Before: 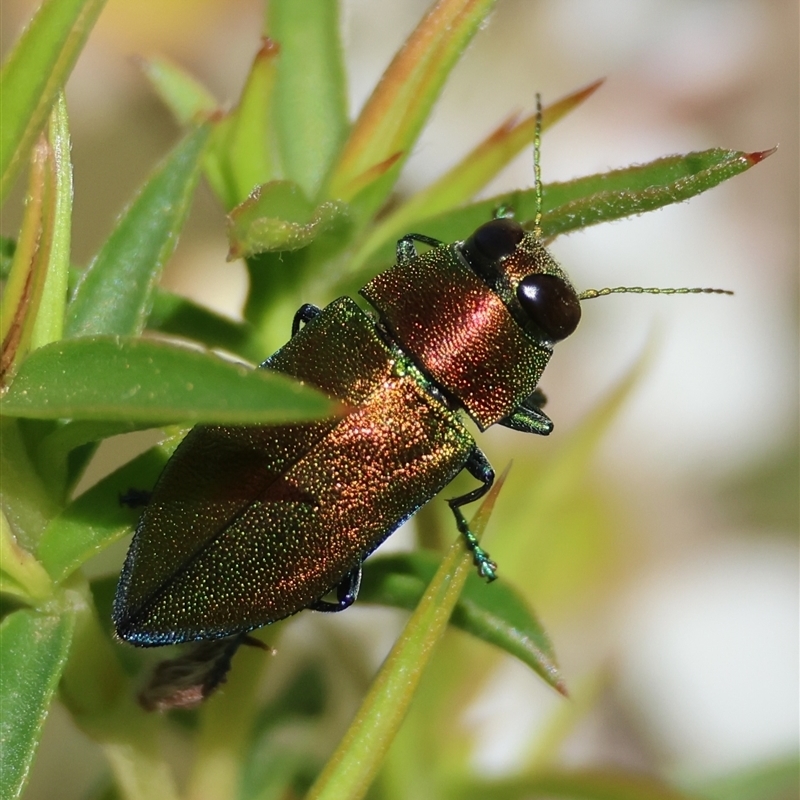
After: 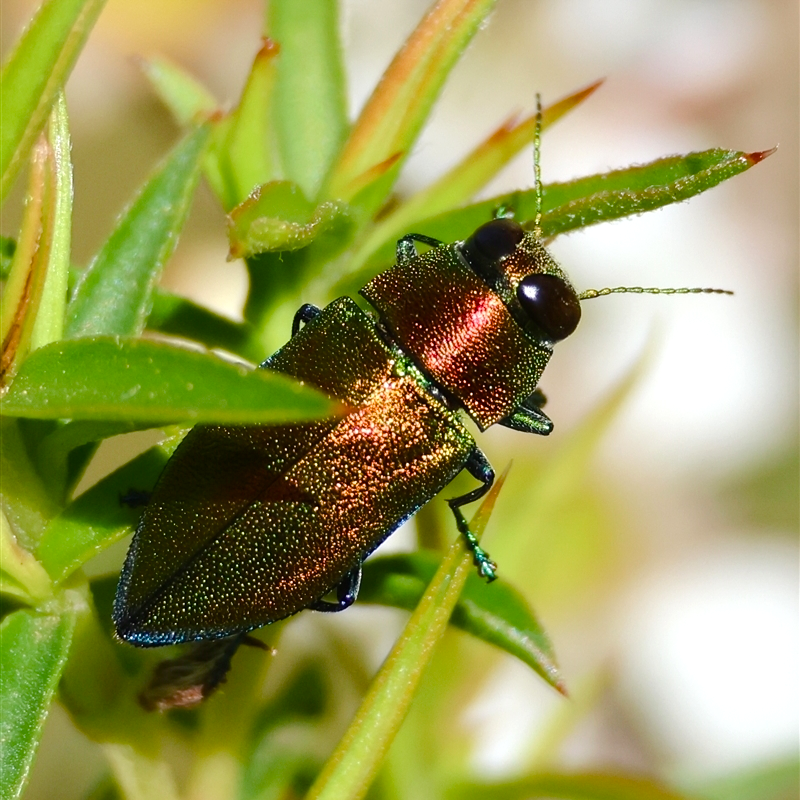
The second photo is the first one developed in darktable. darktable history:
color balance rgb: perceptual saturation grading › global saturation 20%, perceptual saturation grading › highlights -25.074%, perceptual saturation grading › shadows 49.306%, perceptual brilliance grading › mid-tones 9.509%, perceptual brilliance grading › shadows 15.44%
tone equalizer: -8 EV -0.382 EV, -7 EV -0.41 EV, -6 EV -0.367 EV, -5 EV -0.21 EV, -3 EV 0.211 EV, -2 EV 0.328 EV, -1 EV 0.388 EV, +0 EV 0.419 EV, edges refinement/feathering 500, mask exposure compensation -1.57 EV, preserve details no
